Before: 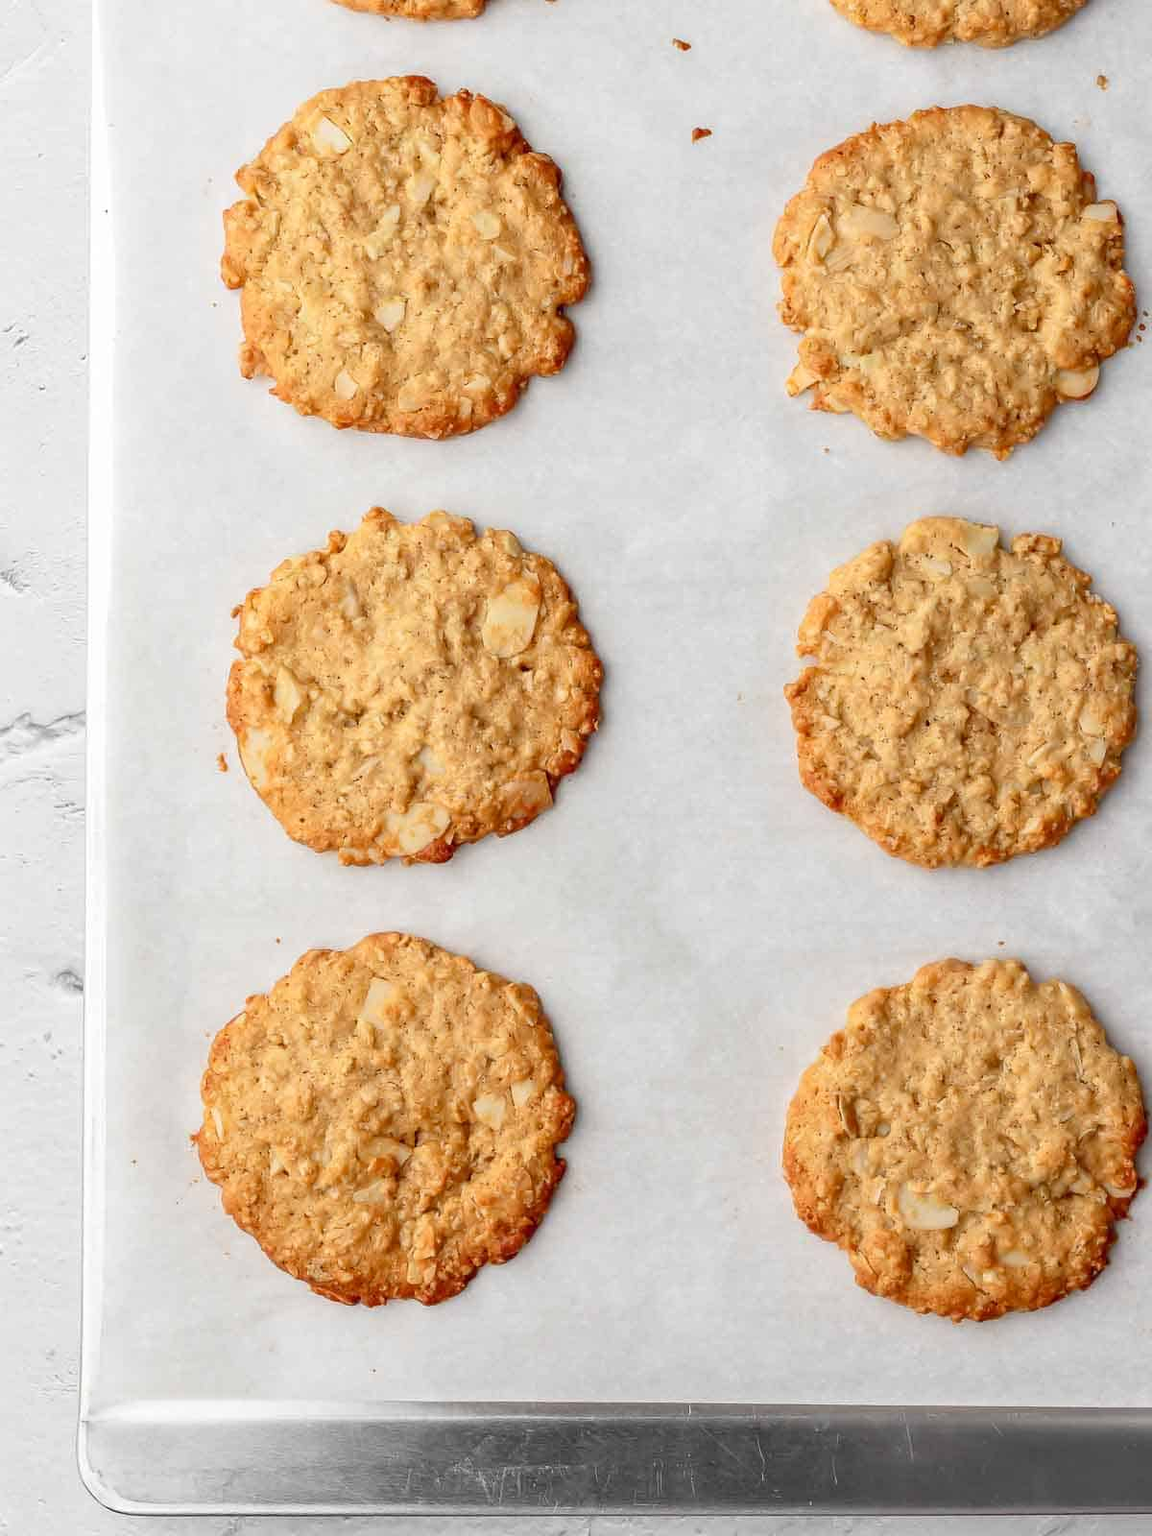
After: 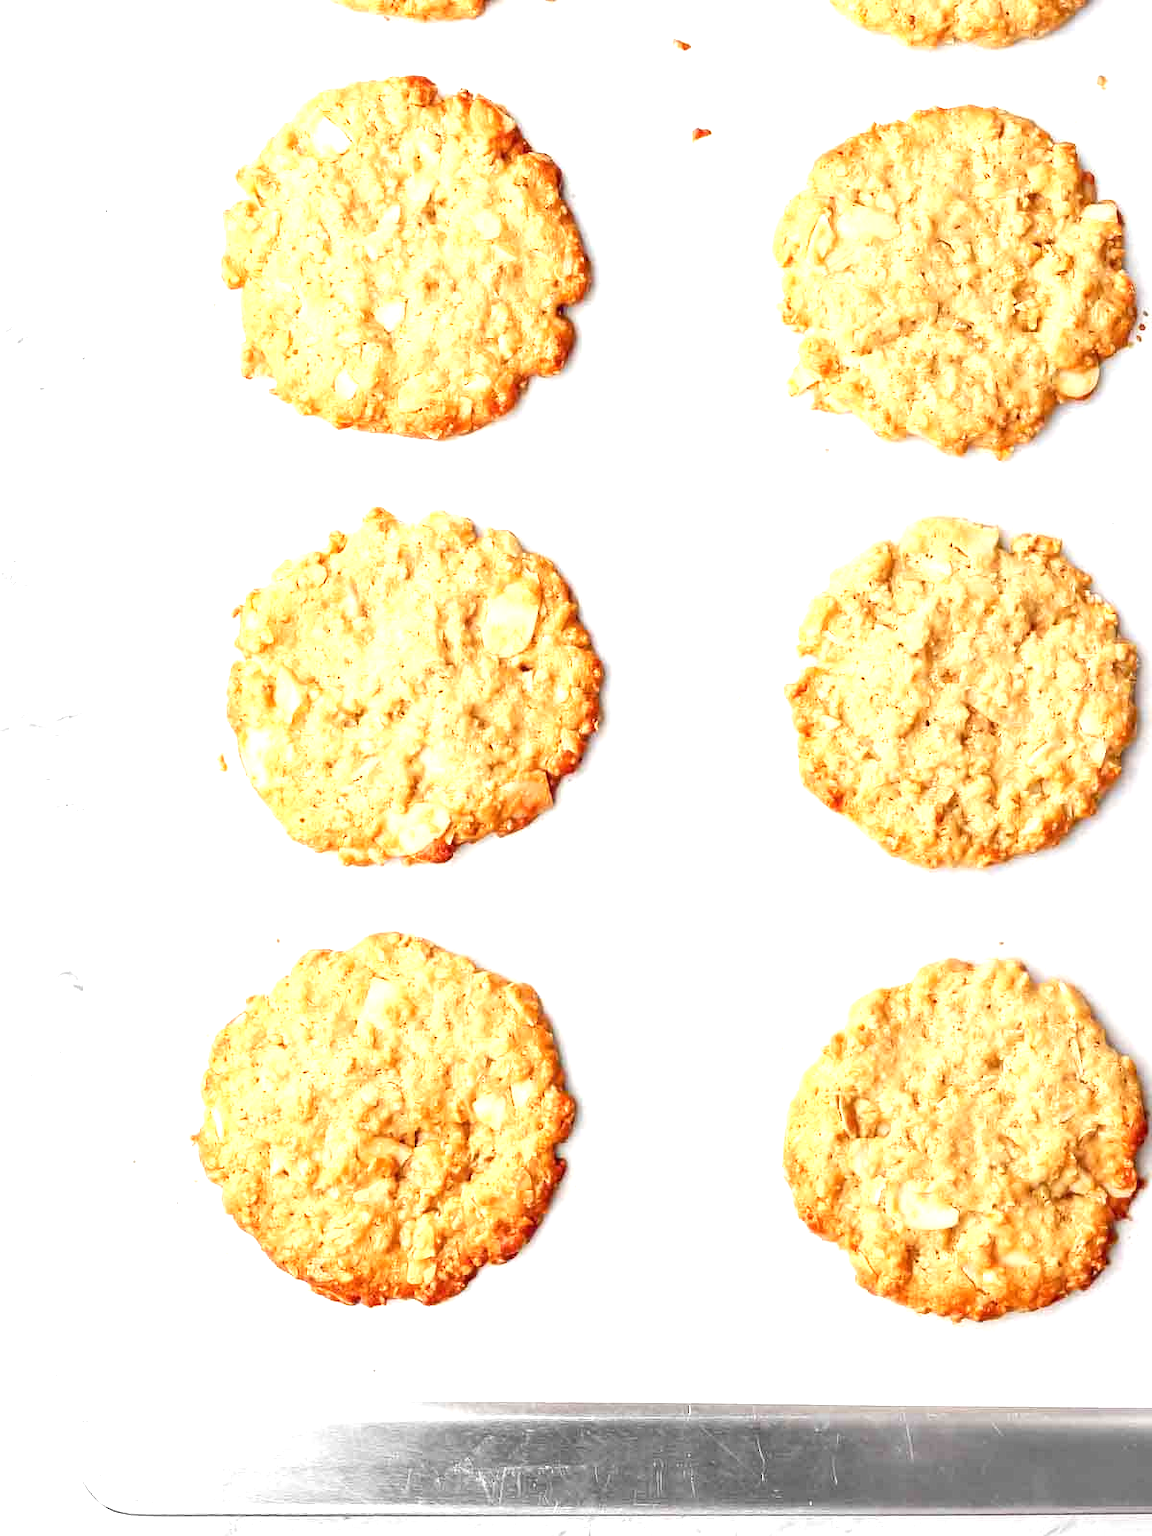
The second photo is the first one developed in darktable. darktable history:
exposure: black level correction 0.001, exposure 1.313 EV, compensate highlight preservation false
tone curve: curves: ch0 [(0, 0.024) (0.119, 0.146) (0.474, 0.485) (0.718, 0.739) (0.817, 0.839) (1, 0.998)]; ch1 [(0, 0) (0.377, 0.416) (0.439, 0.451) (0.477, 0.477) (0.501, 0.503) (0.538, 0.544) (0.58, 0.602) (0.664, 0.676) (0.783, 0.804) (1, 1)]; ch2 [(0, 0) (0.38, 0.405) (0.463, 0.456) (0.498, 0.497) (0.524, 0.535) (0.578, 0.576) (0.648, 0.665) (1, 1)], preserve colors none
